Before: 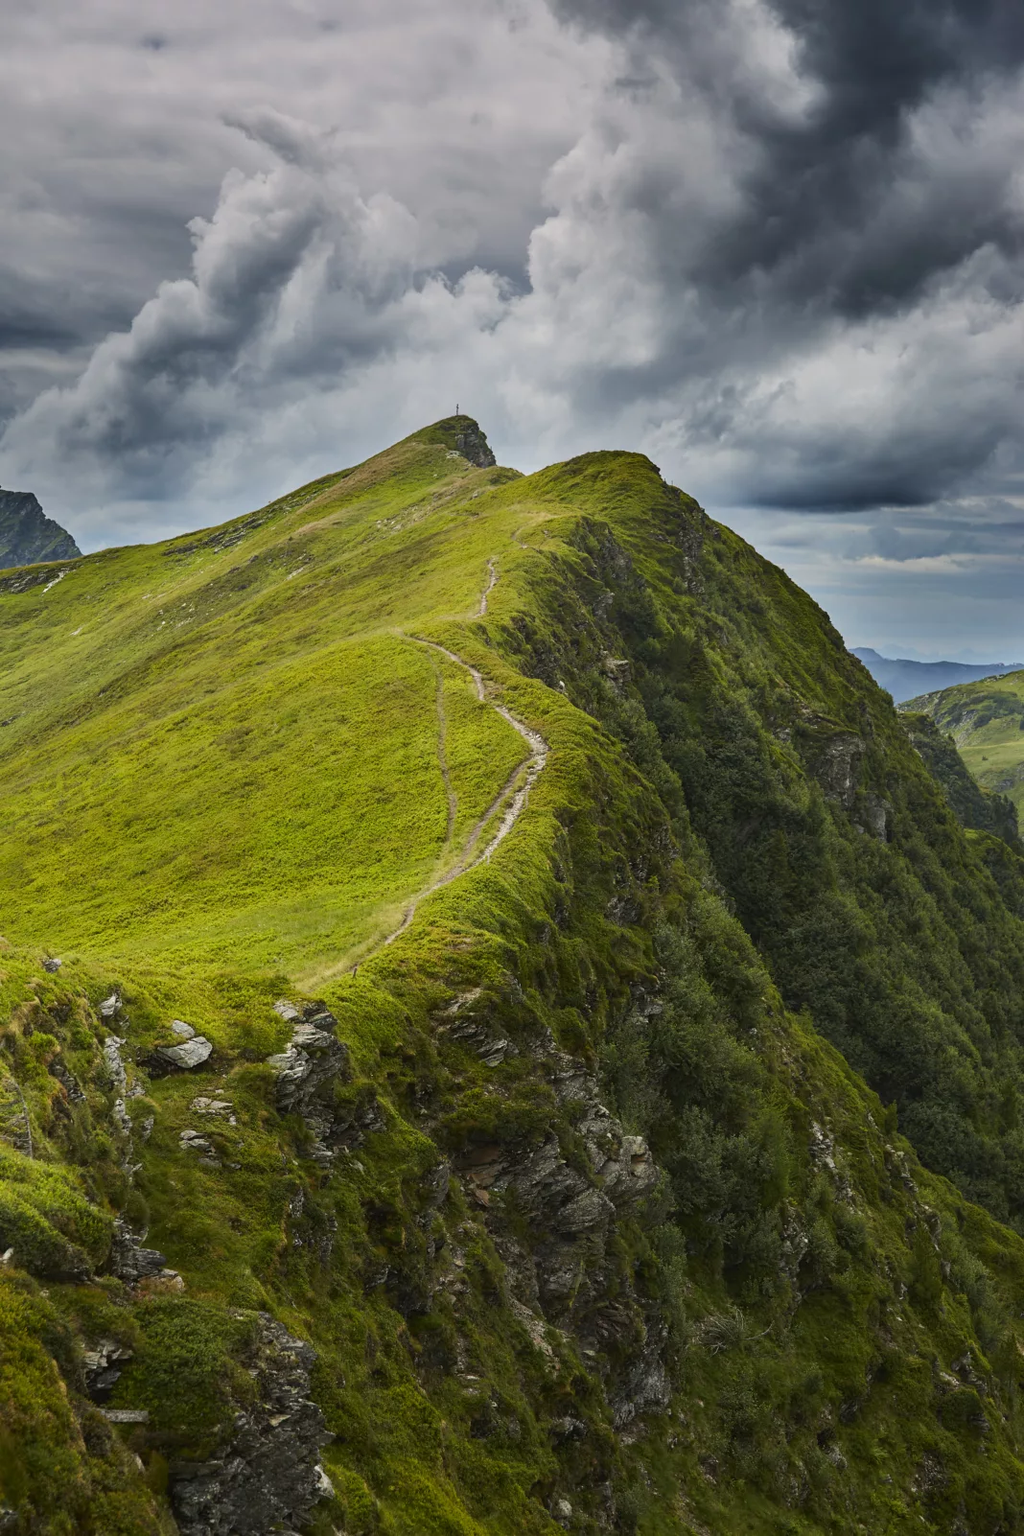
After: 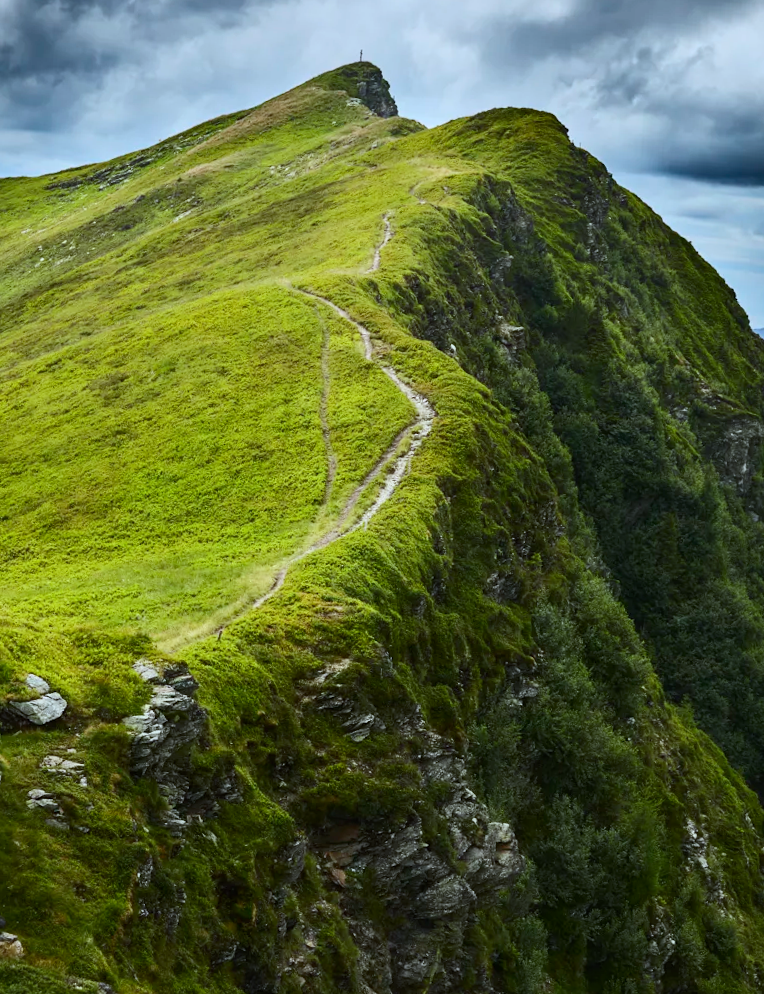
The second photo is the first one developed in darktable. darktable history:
contrast brightness saturation: contrast 0.24, brightness 0.09
crop and rotate: angle -3.37°, left 9.79%, top 20.73%, right 12.42%, bottom 11.82%
white balance: red 0.924, blue 1.095
